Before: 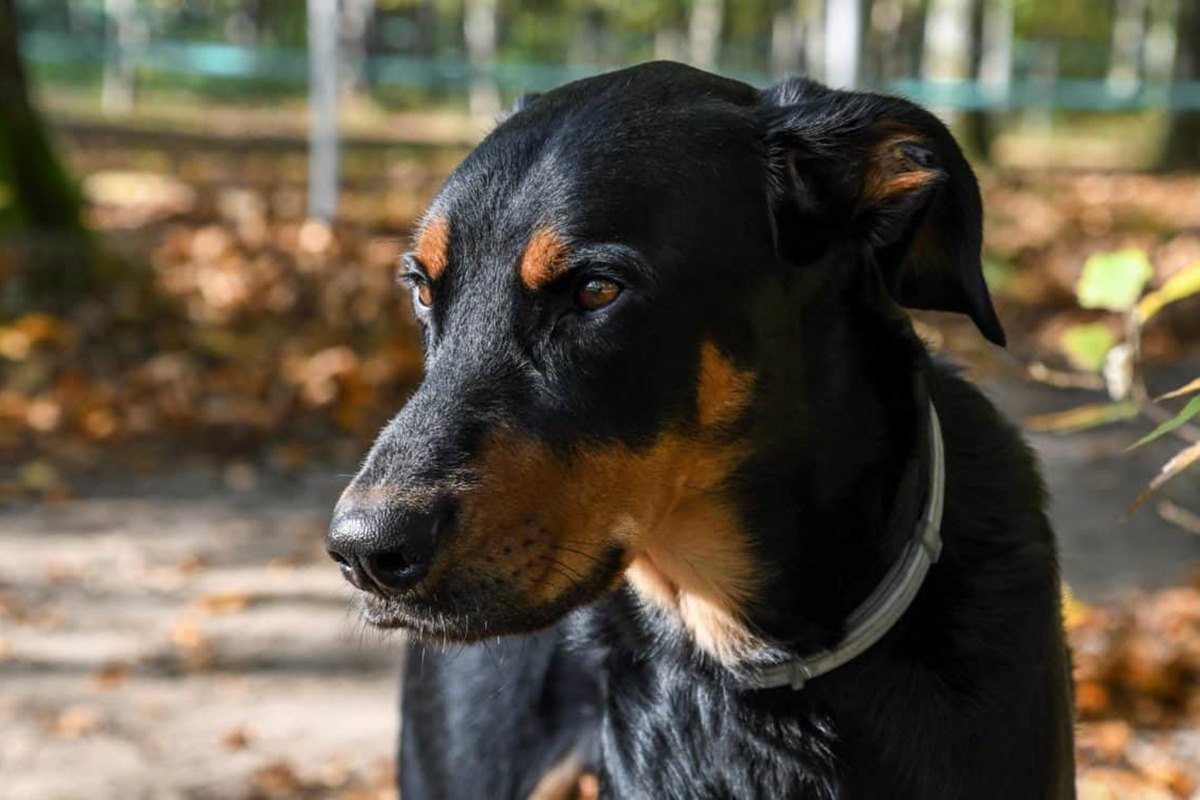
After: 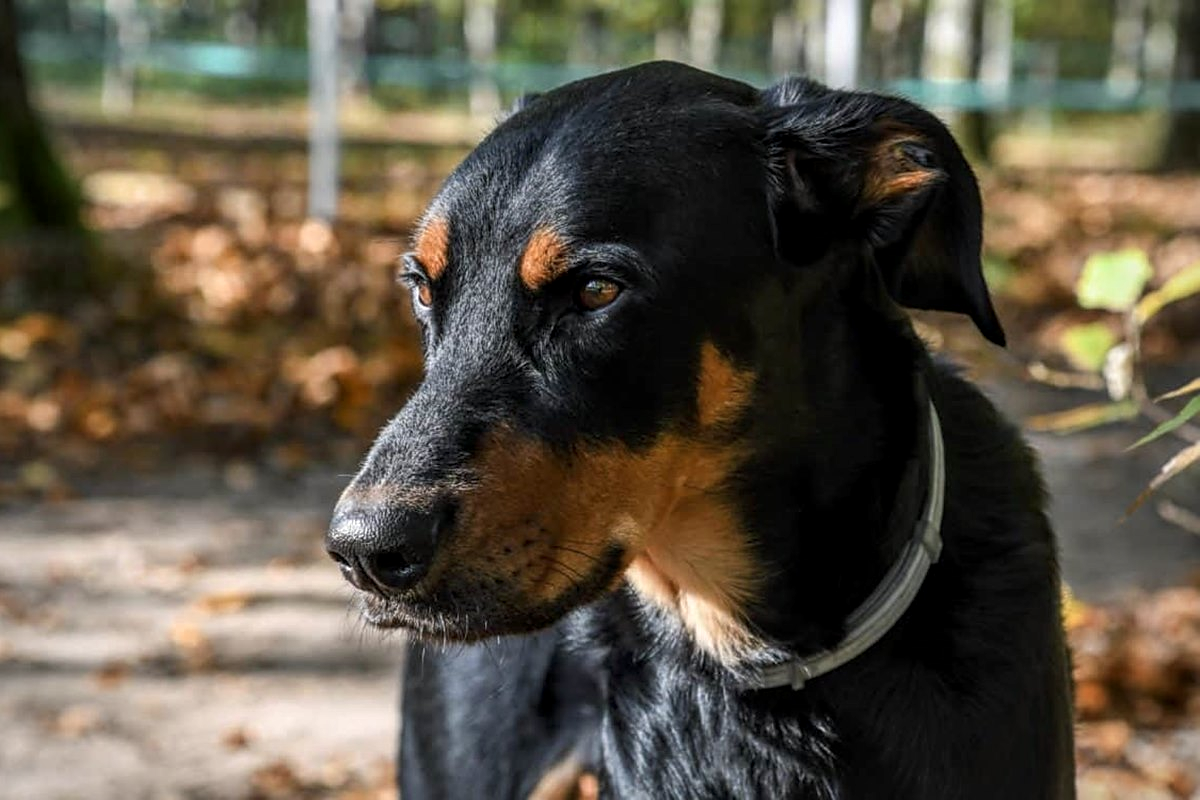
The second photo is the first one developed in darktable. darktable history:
sharpen: amount 0.212
local contrast: on, module defaults
tone equalizer: edges refinement/feathering 500, mask exposure compensation -1.57 EV, preserve details no
vignetting: brightness -0.409, saturation -0.303, unbound false
